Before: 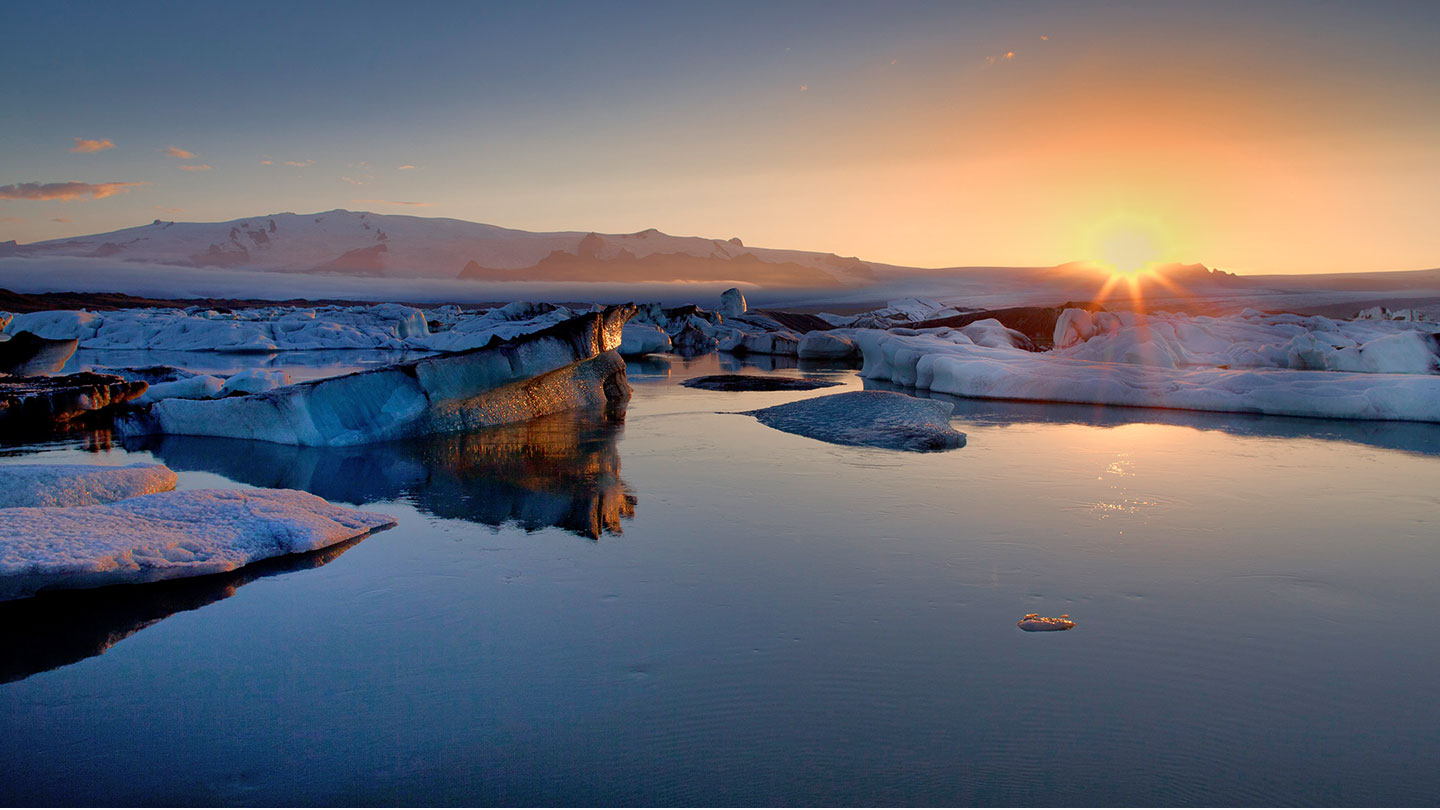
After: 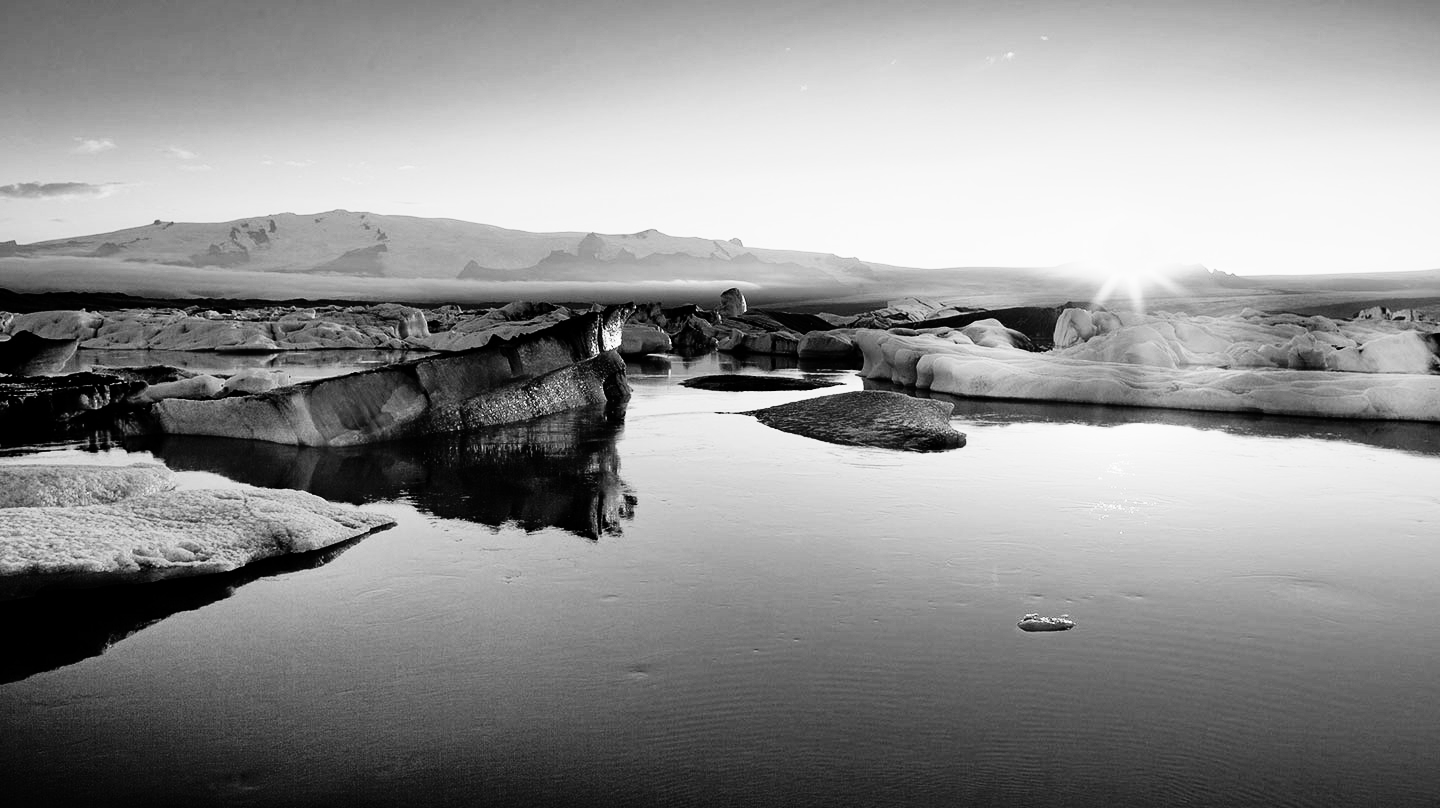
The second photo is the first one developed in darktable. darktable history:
monochrome: size 3.1
color correction: highlights a* -4.28, highlights b* 6.53
rgb curve: curves: ch0 [(0, 0) (0.21, 0.15) (0.24, 0.21) (0.5, 0.75) (0.75, 0.96) (0.89, 0.99) (1, 1)]; ch1 [(0, 0.02) (0.21, 0.13) (0.25, 0.2) (0.5, 0.67) (0.75, 0.9) (0.89, 0.97) (1, 1)]; ch2 [(0, 0.02) (0.21, 0.13) (0.25, 0.2) (0.5, 0.67) (0.75, 0.9) (0.89, 0.97) (1, 1)], compensate middle gray true
color calibration: x 0.37, y 0.382, temperature 4313.32 K
